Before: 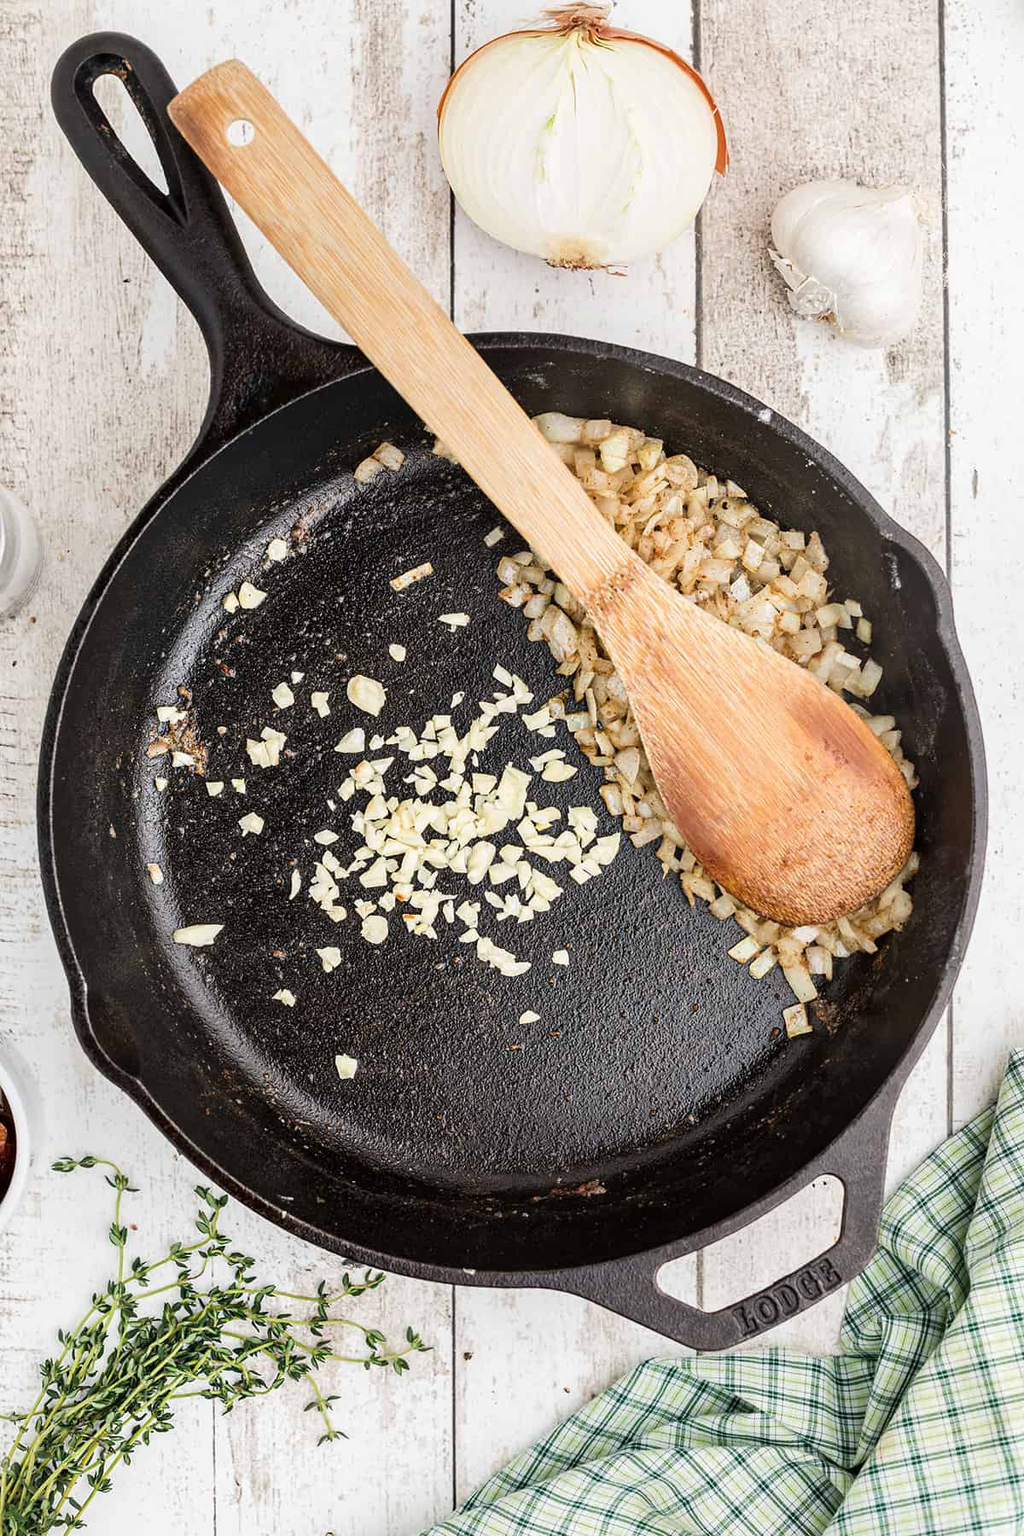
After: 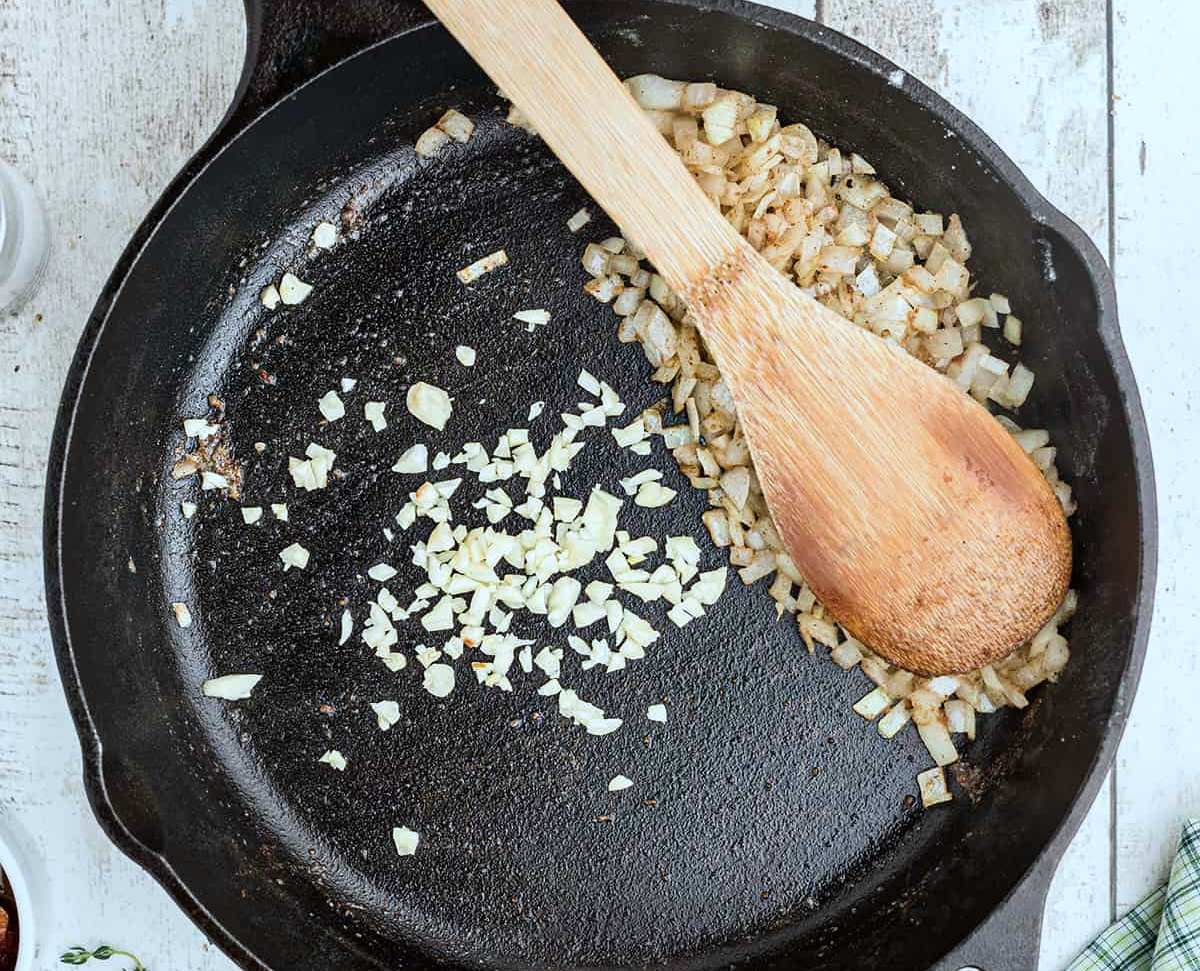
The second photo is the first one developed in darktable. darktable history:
color calibration: illuminant Planckian (black body), x 0.368, y 0.36, temperature 4276.51 K
crop and rotate: top 22.744%, bottom 23.306%
